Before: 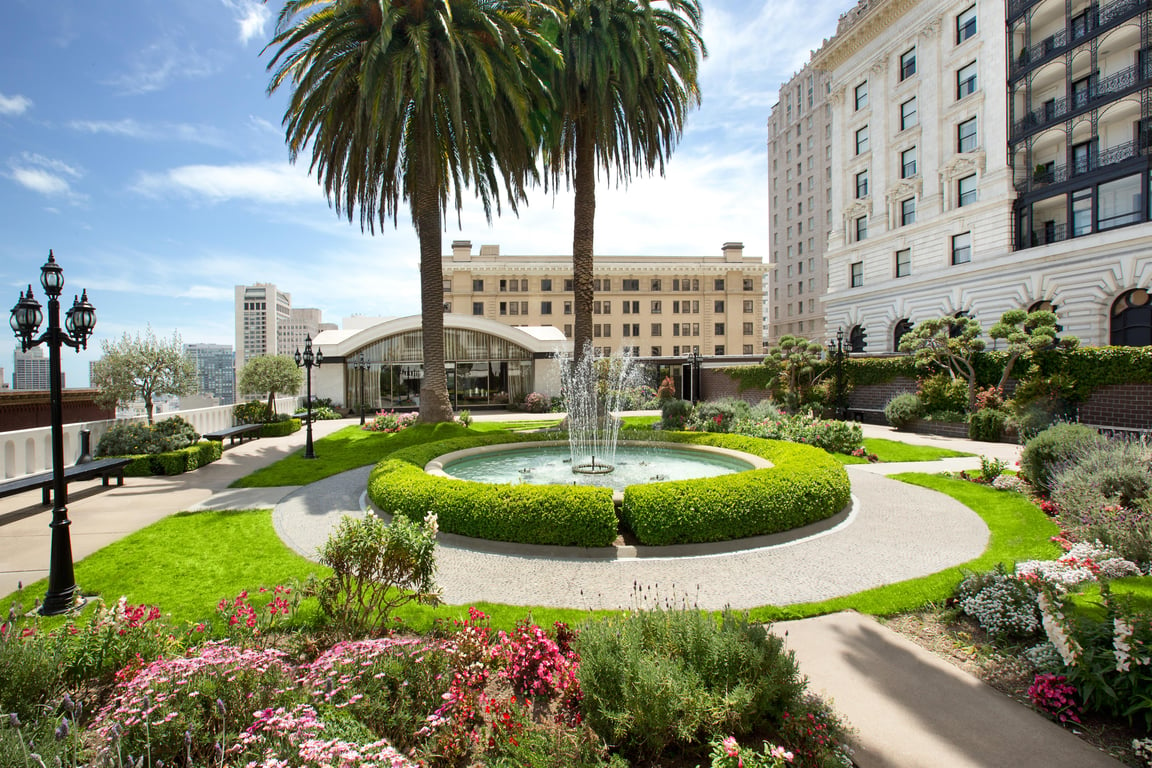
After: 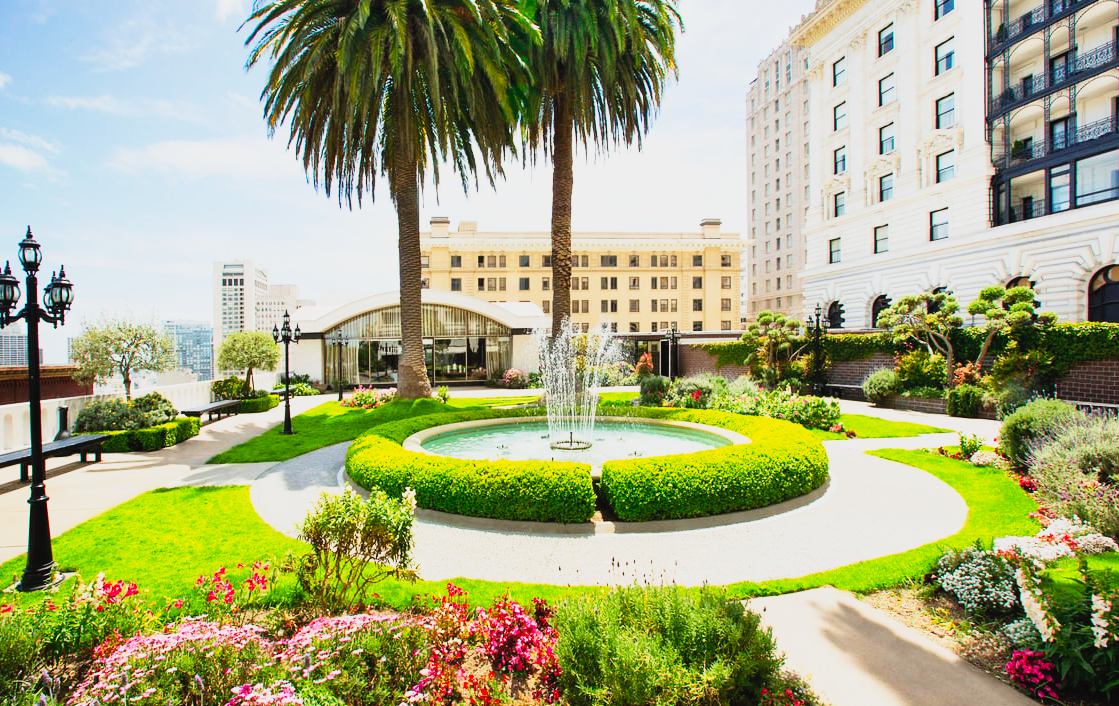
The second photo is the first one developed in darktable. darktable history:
tone curve: curves: ch0 [(0, 0.023) (0.132, 0.075) (0.256, 0.2) (0.463, 0.494) (0.699, 0.816) (0.813, 0.898) (1, 0.943)]; ch1 [(0, 0) (0.32, 0.306) (0.441, 0.41) (0.476, 0.466) (0.498, 0.5) (0.518, 0.519) (0.546, 0.571) (0.604, 0.651) (0.733, 0.817) (1, 1)]; ch2 [(0, 0) (0.312, 0.313) (0.431, 0.425) (0.483, 0.477) (0.503, 0.503) (0.526, 0.507) (0.564, 0.575) (0.614, 0.695) (0.713, 0.767) (0.985, 0.966)], preserve colors none
crop: left 1.981%, top 3.13%, right 0.82%, bottom 4.855%
contrast brightness saturation: contrast 0.07, brightness 0.177, saturation 0.396
